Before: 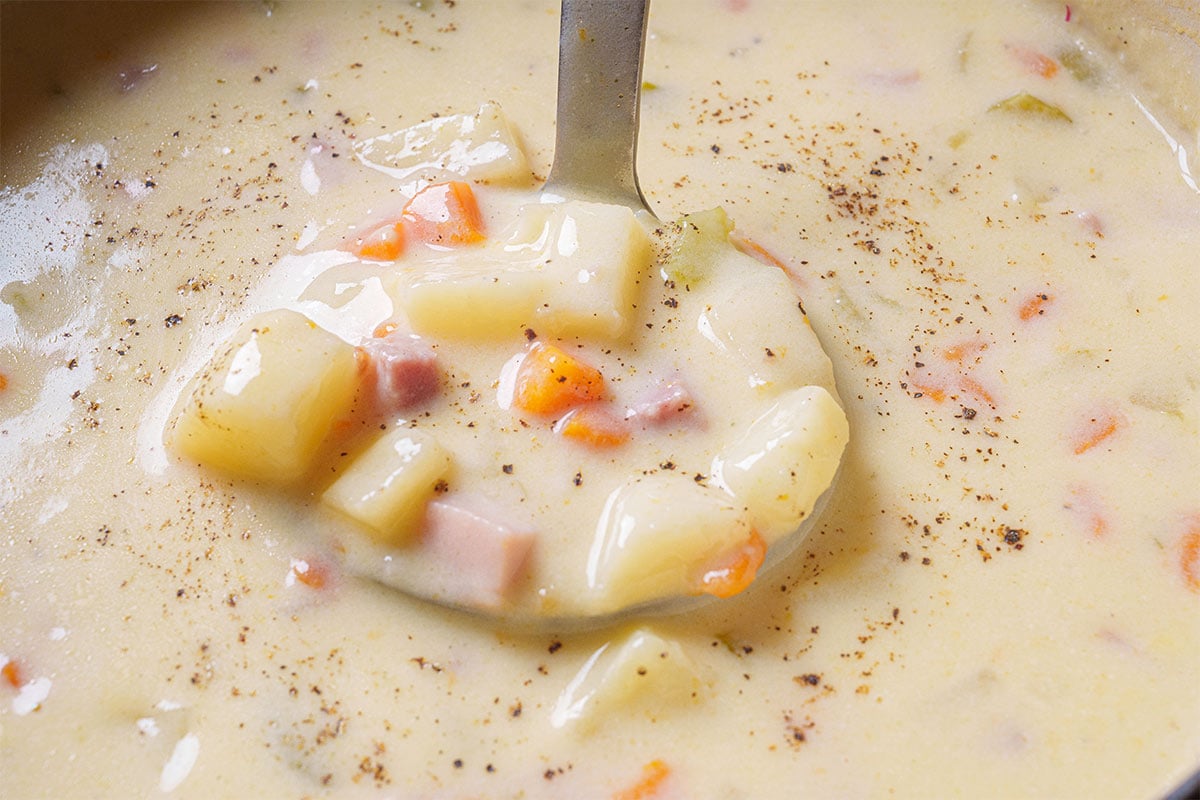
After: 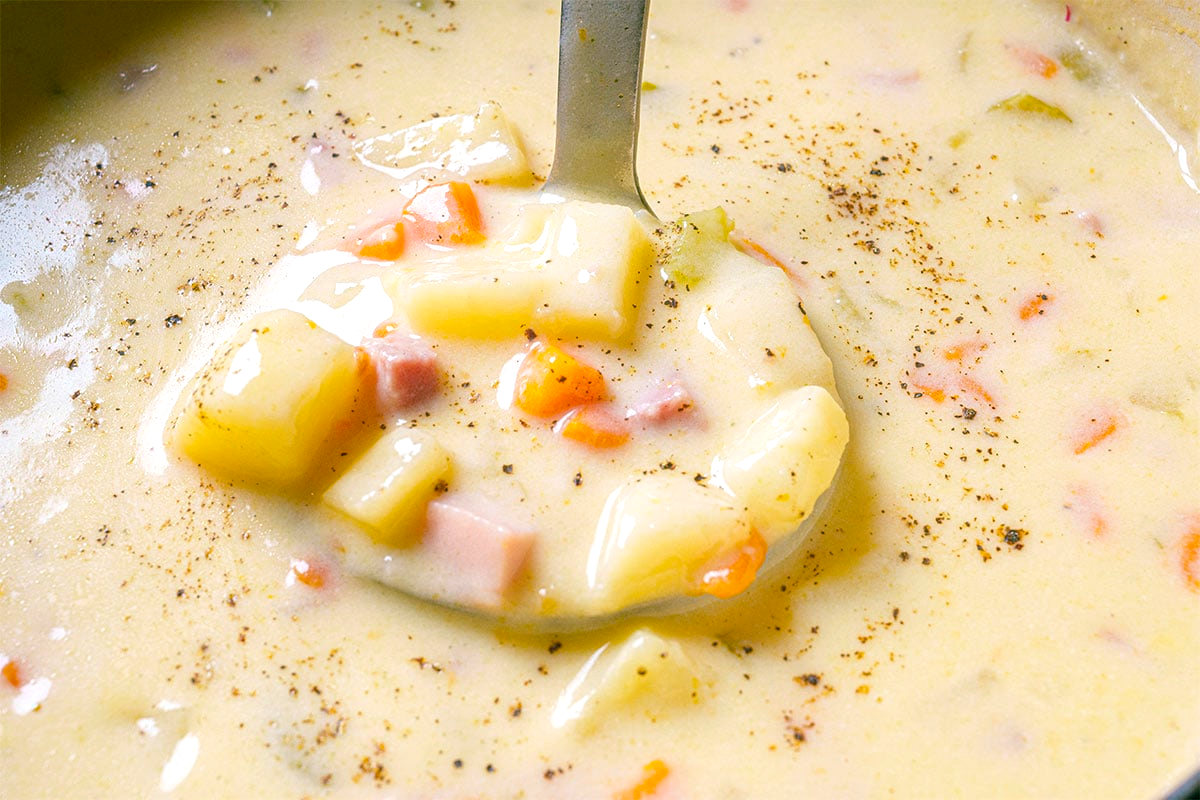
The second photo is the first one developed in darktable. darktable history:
color balance rgb: shadows lift › chroma 11.641%, shadows lift › hue 130.93°, global offset › luminance -0.337%, global offset › chroma 0.112%, global offset › hue 167.27°, perceptual saturation grading › global saturation 30.178%
exposure: black level correction 0, exposure 0.301 EV, compensate highlight preservation false
